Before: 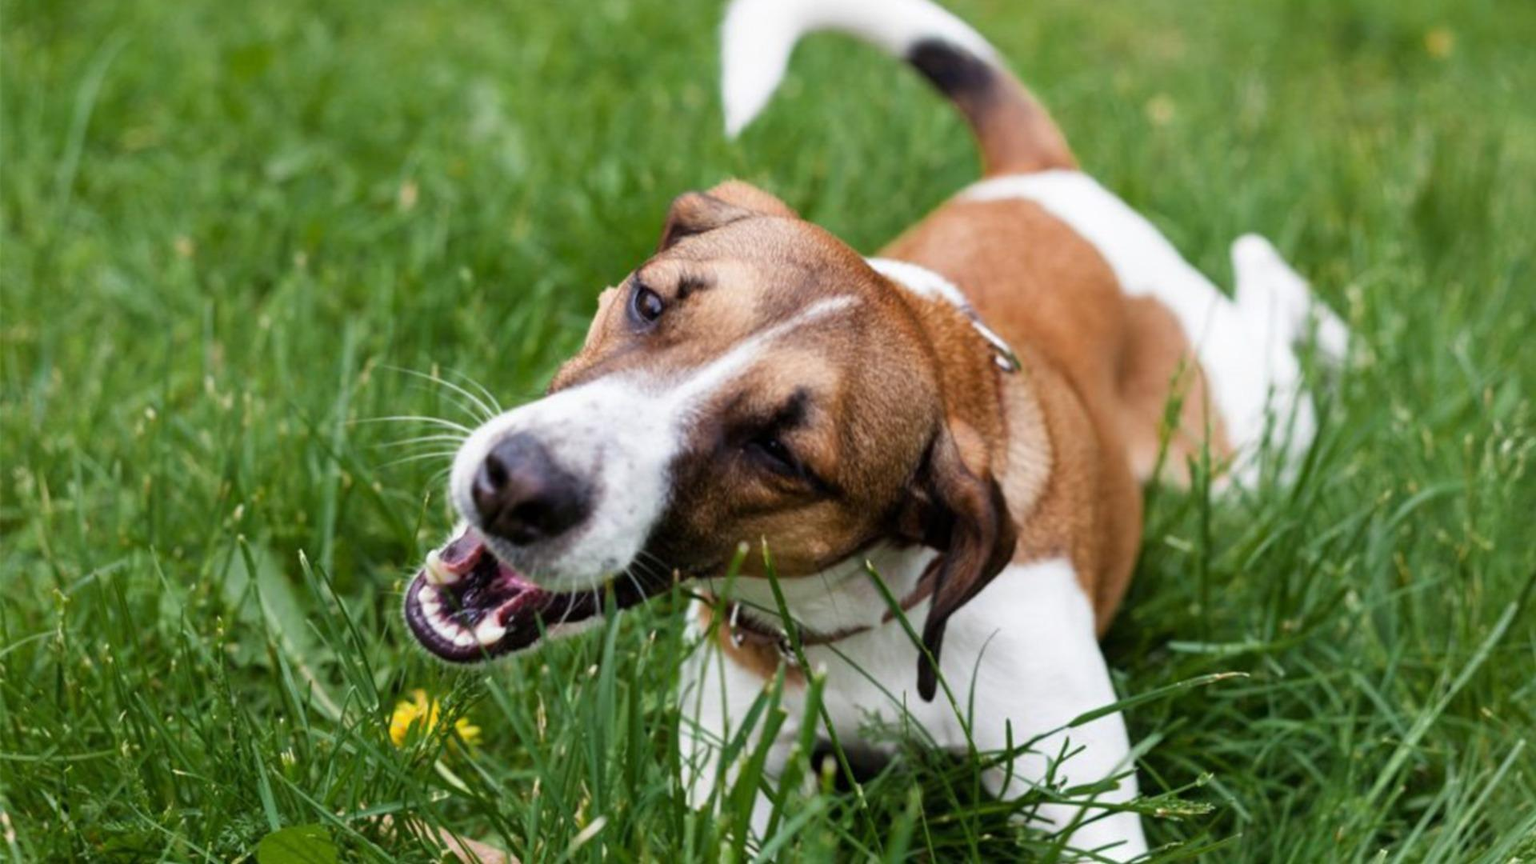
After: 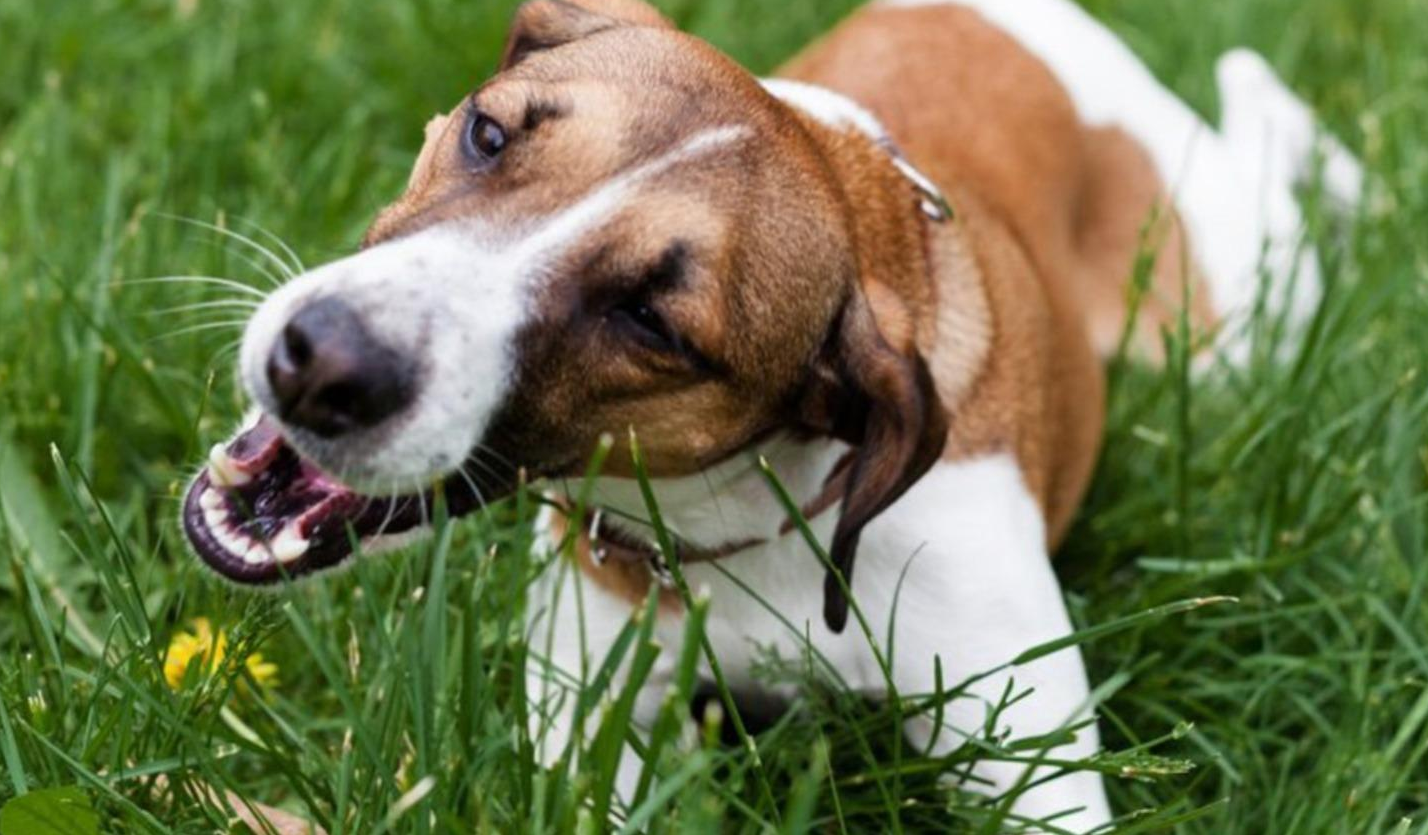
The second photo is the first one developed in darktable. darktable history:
crop: left 16.838%, top 22.617%, right 8.758%
